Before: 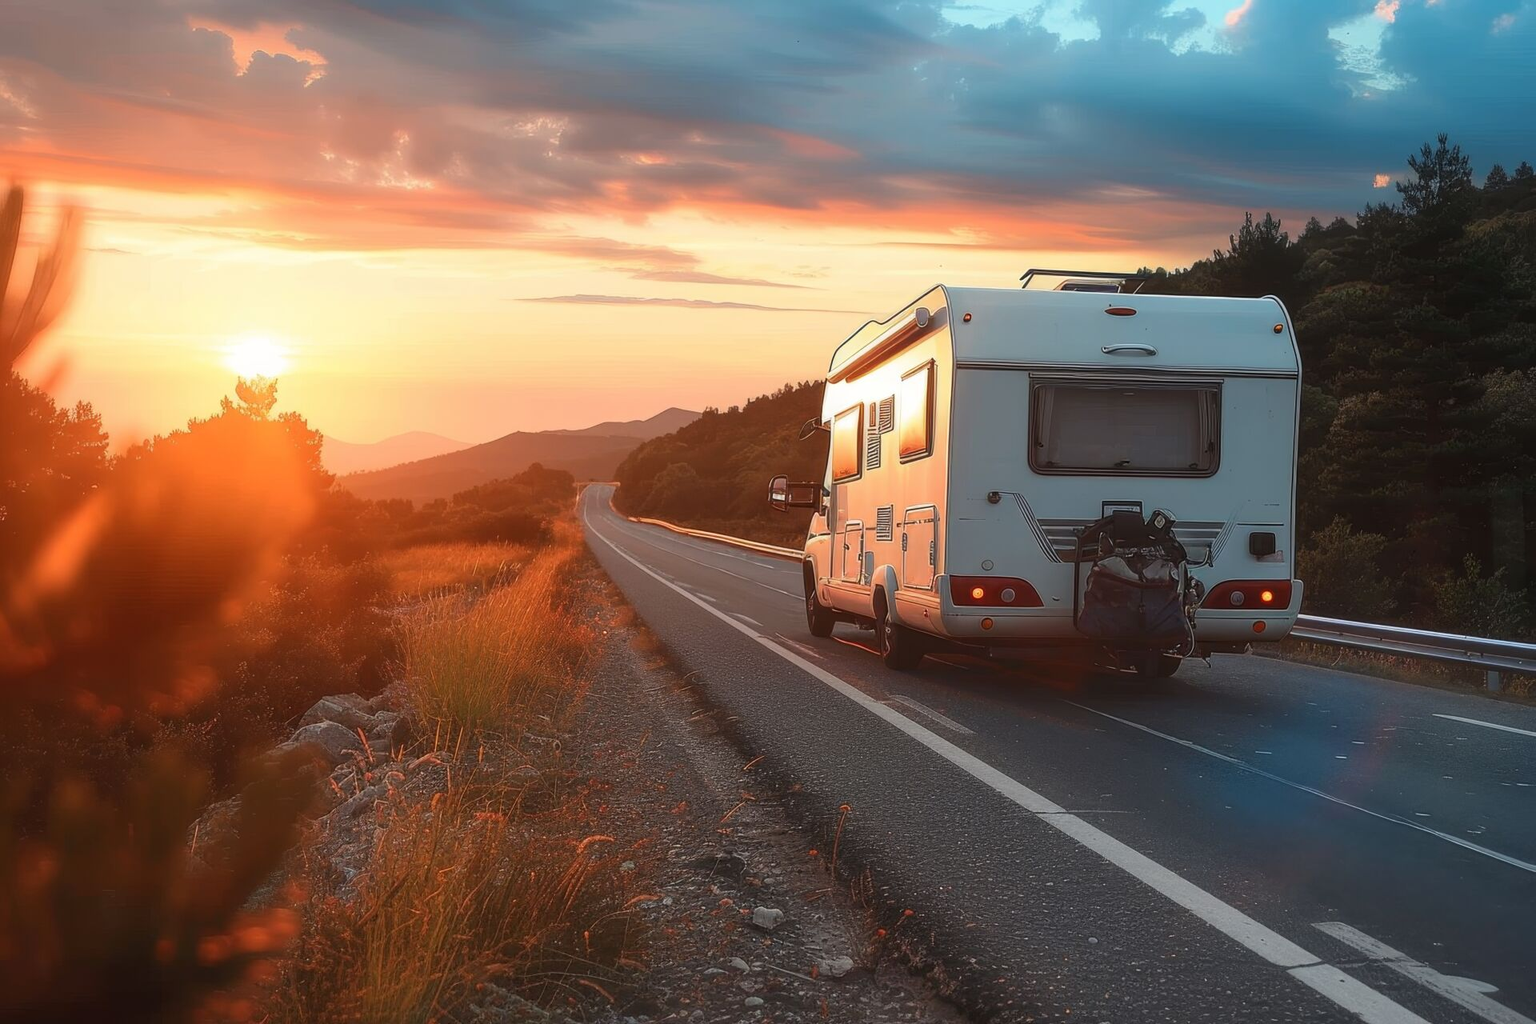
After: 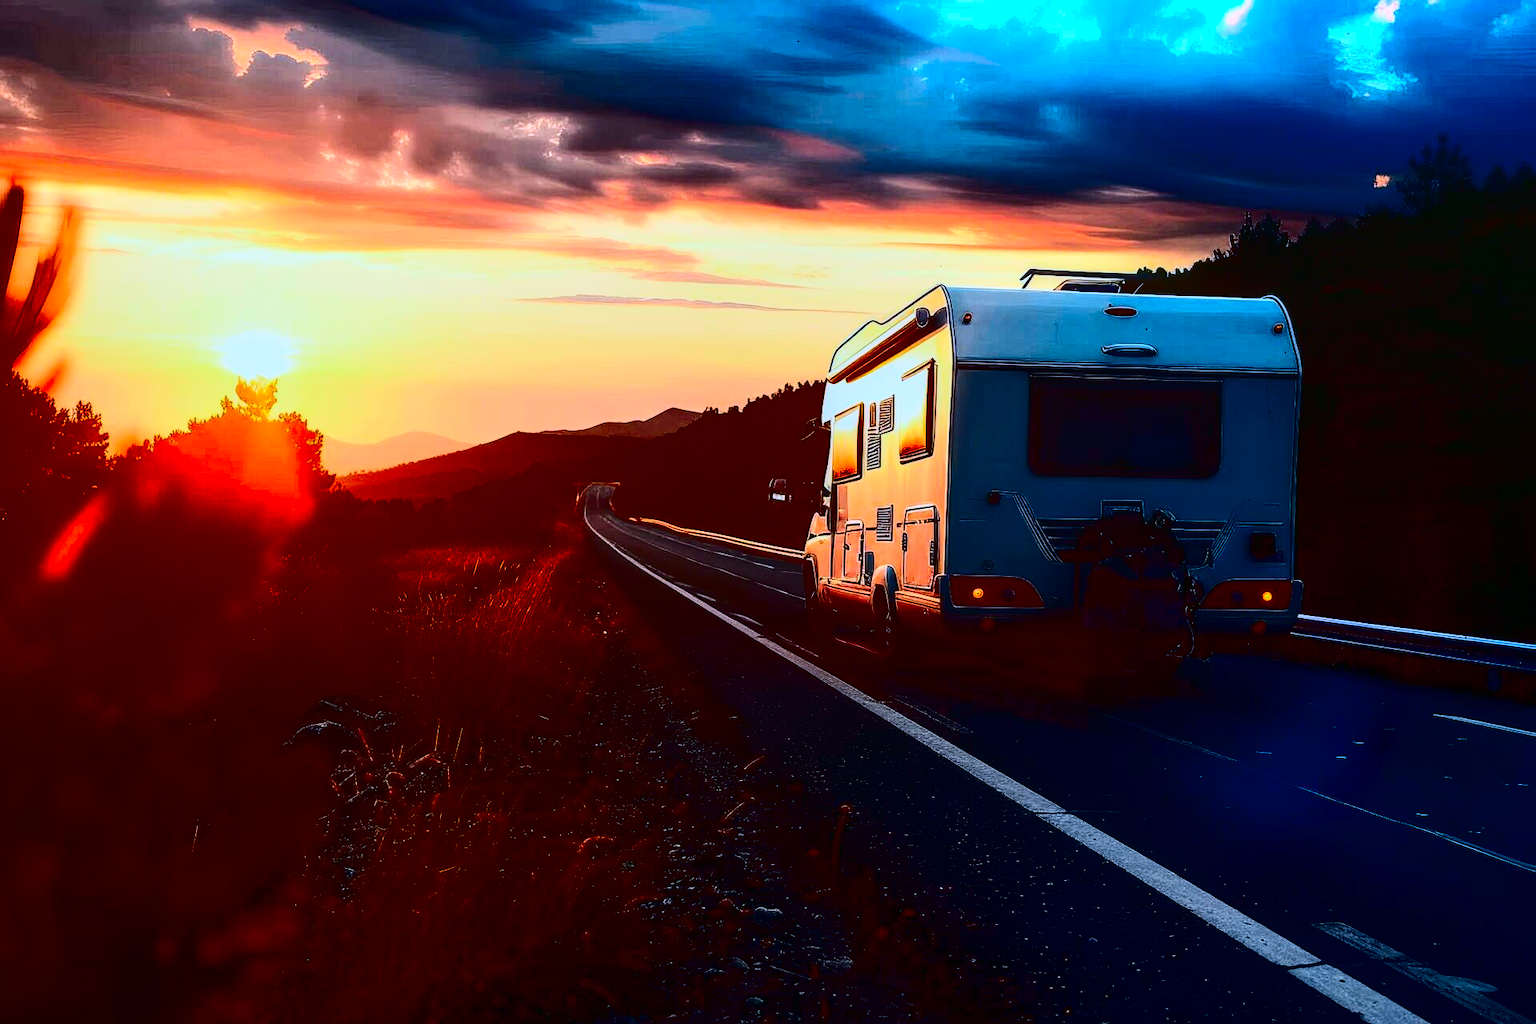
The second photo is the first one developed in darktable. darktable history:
contrast brightness saturation: contrast 0.77, brightness -1, saturation 1
local contrast: on, module defaults
white balance: red 0.926, green 1.003, blue 1.133
